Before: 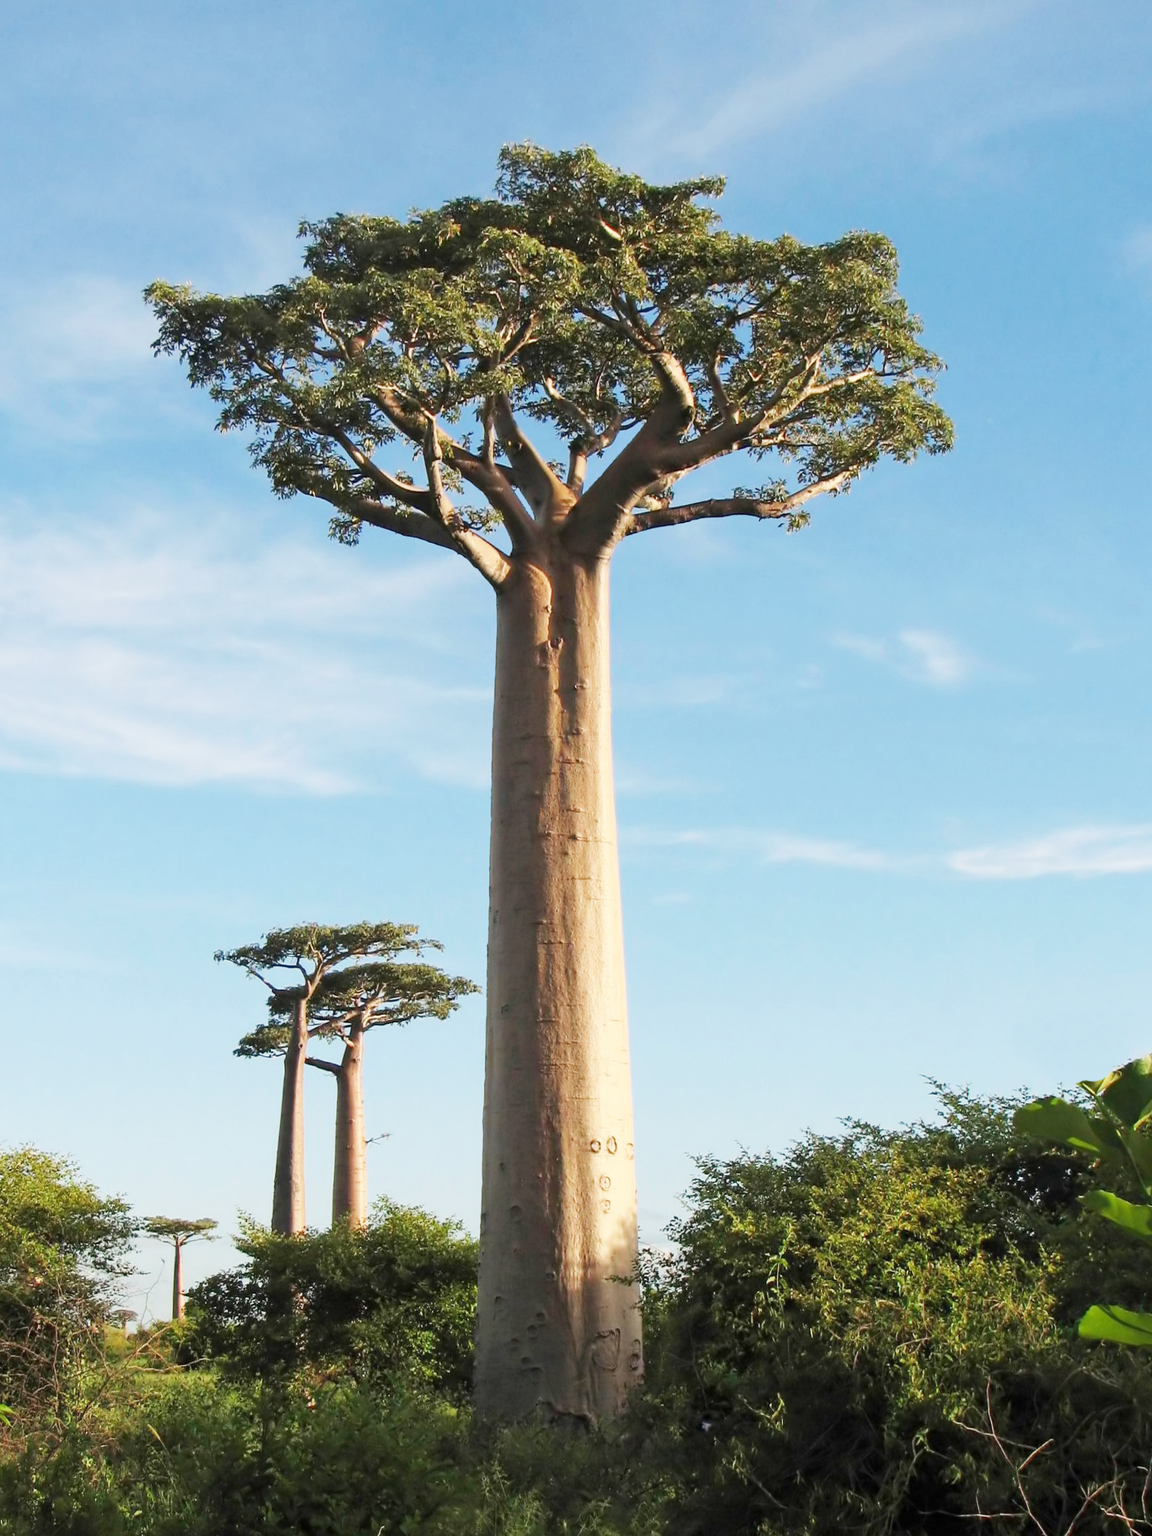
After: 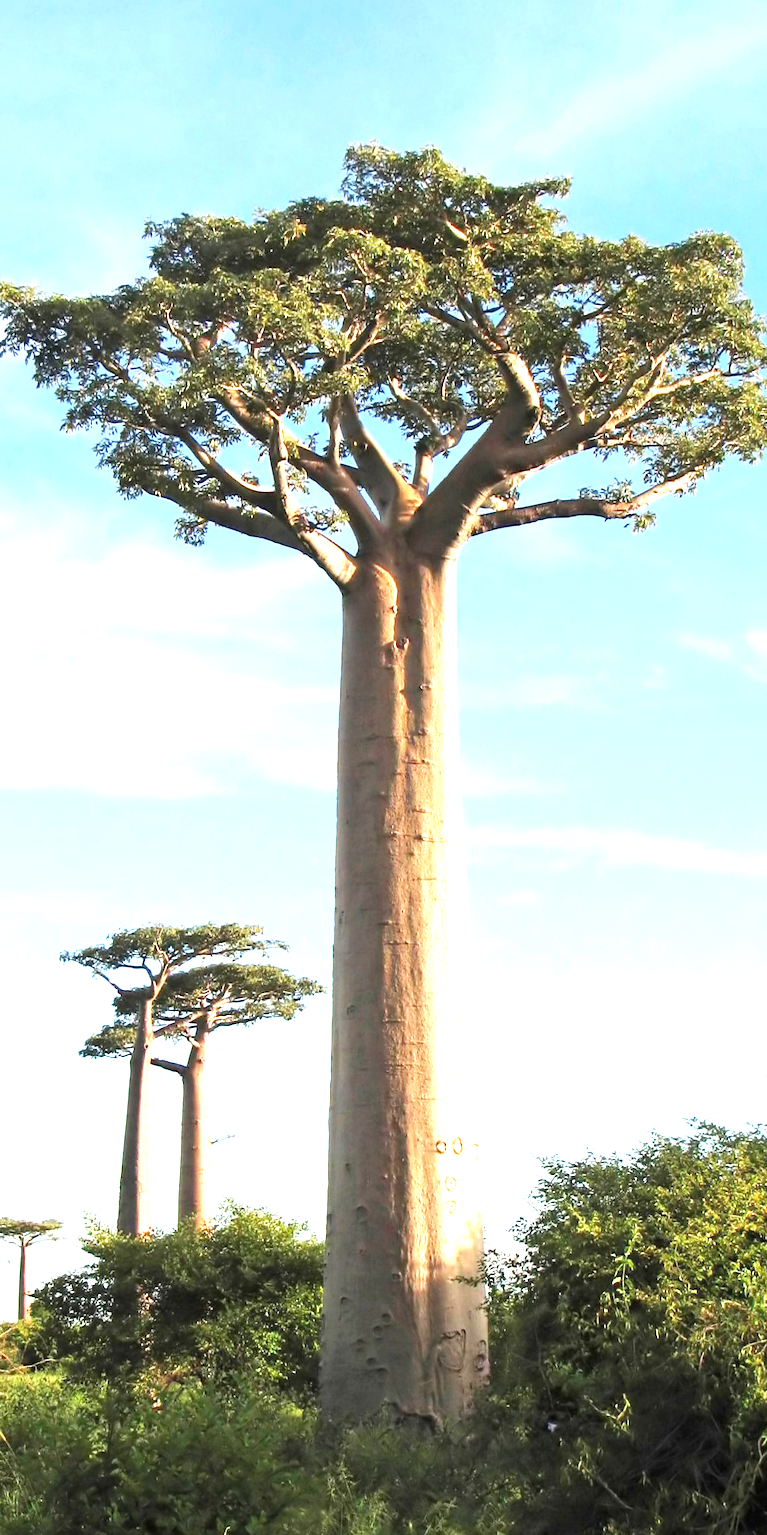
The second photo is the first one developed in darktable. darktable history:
crop and rotate: left 13.43%, right 19.939%
exposure: black level correction 0, exposure 0.948 EV, compensate highlight preservation false
